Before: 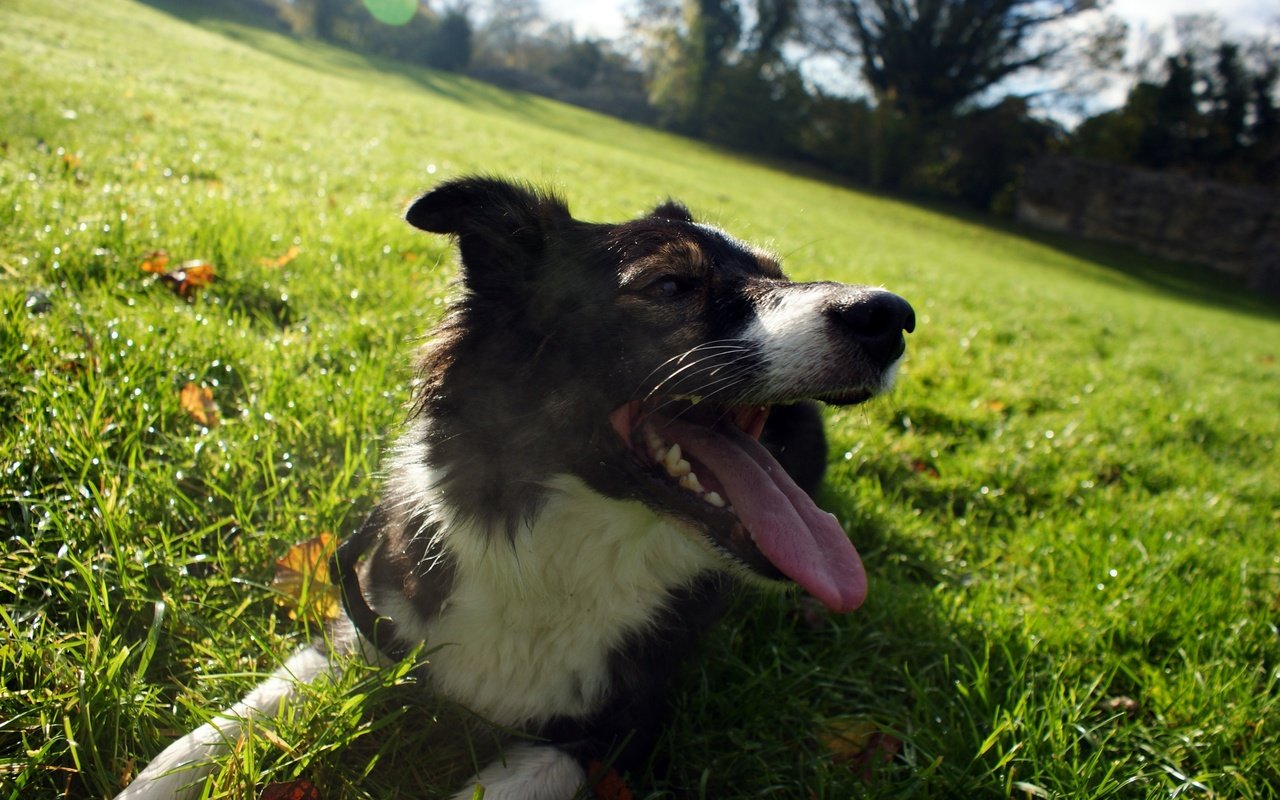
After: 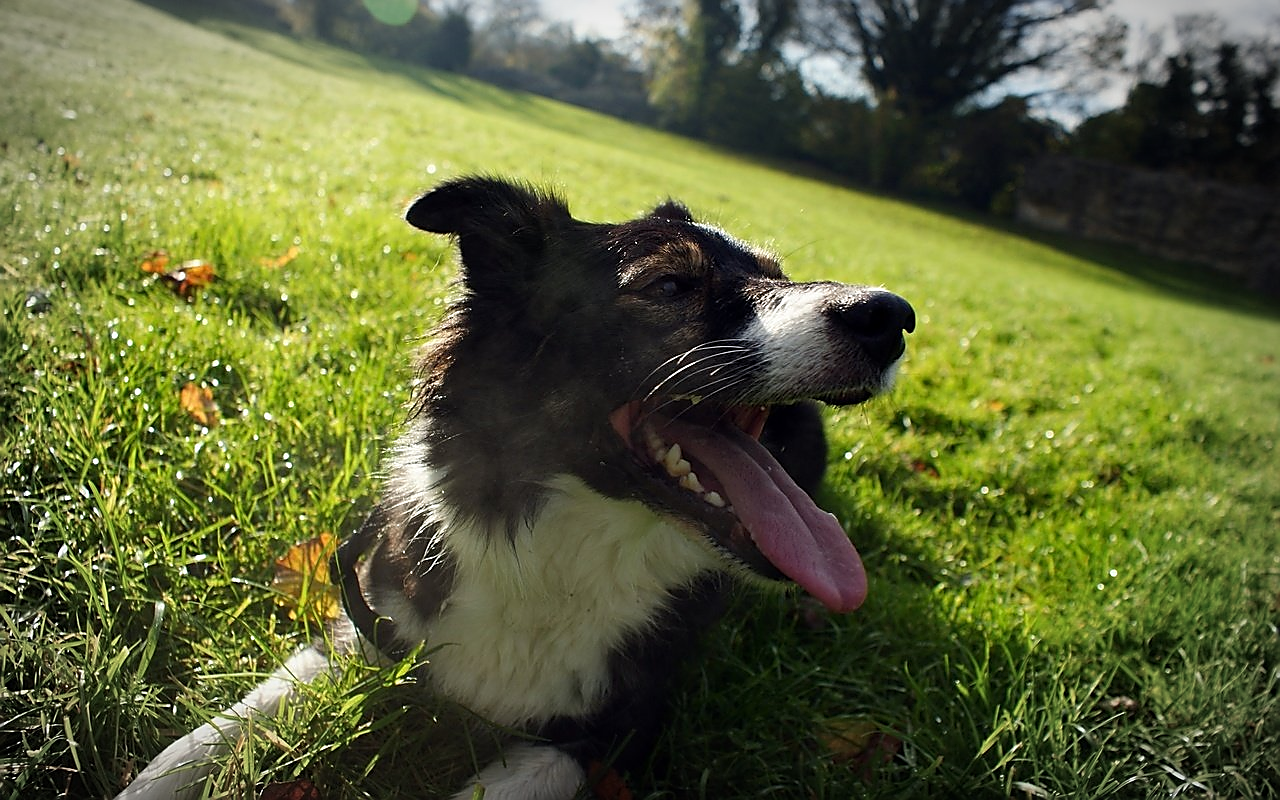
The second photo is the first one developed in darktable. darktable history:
vignetting: automatic ratio true
sharpen: radius 1.414, amount 1.255, threshold 0.784
